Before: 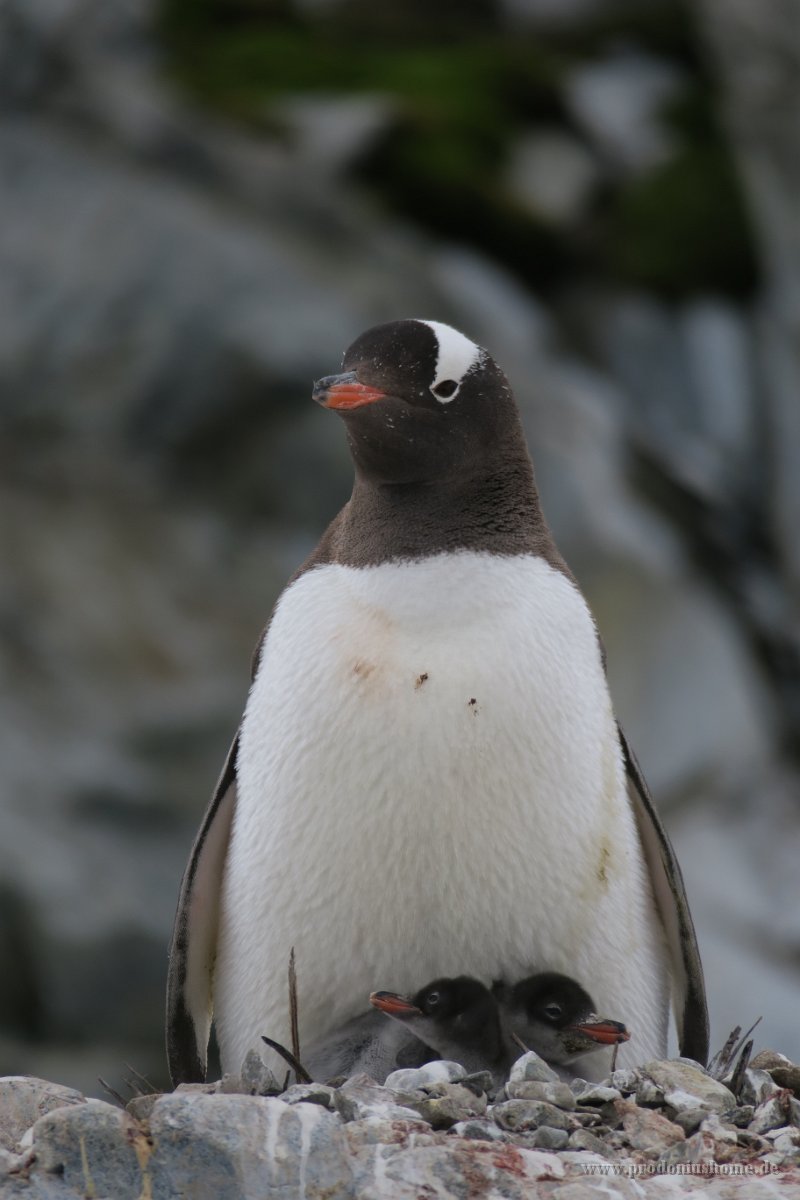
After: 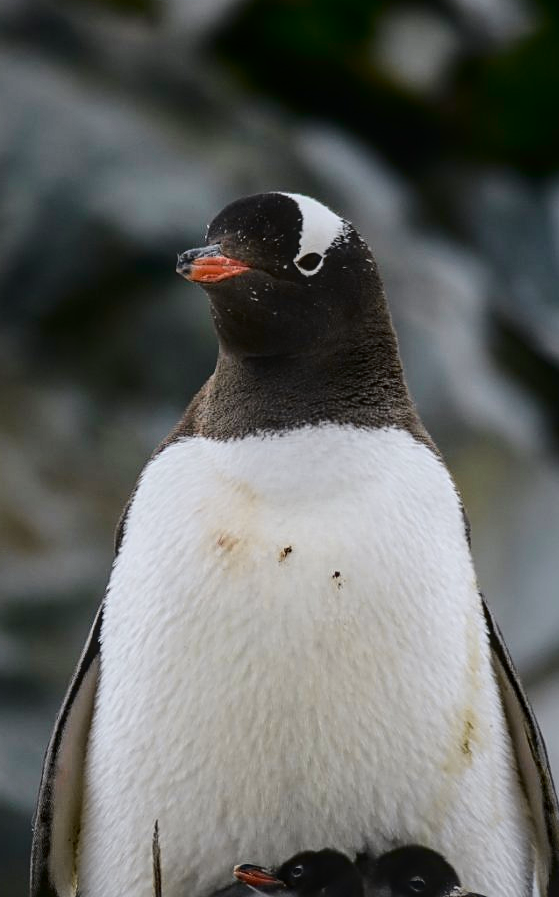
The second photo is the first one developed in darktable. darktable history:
local contrast: on, module defaults
tone curve: curves: ch0 [(0, 0.023) (0.132, 0.075) (0.256, 0.2) (0.454, 0.495) (0.708, 0.78) (0.844, 0.896) (1, 0.98)]; ch1 [(0, 0) (0.37, 0.308) (0.478, 0.46) (0.499, 0.5) (0.513, 0.508) (0.526, 0.533) (0.59, 0.612) (0.764, 0.804) (1, 1)]; ch2 [(0, 0) (0.312, 0.313) (0.461, 0.454) (0.48, 0.477) (0.503, 0.5) (0.526, 0.54) (0.564, 0.595) (0.631, 0.676) (0.713, 0.767) (0.985, 0.966)], color space Lab, independent channels
sharpen: on, module defaults
crop and rotate: left 17.046%, top 10.659%, right 12.989%, bottom 14.553%
